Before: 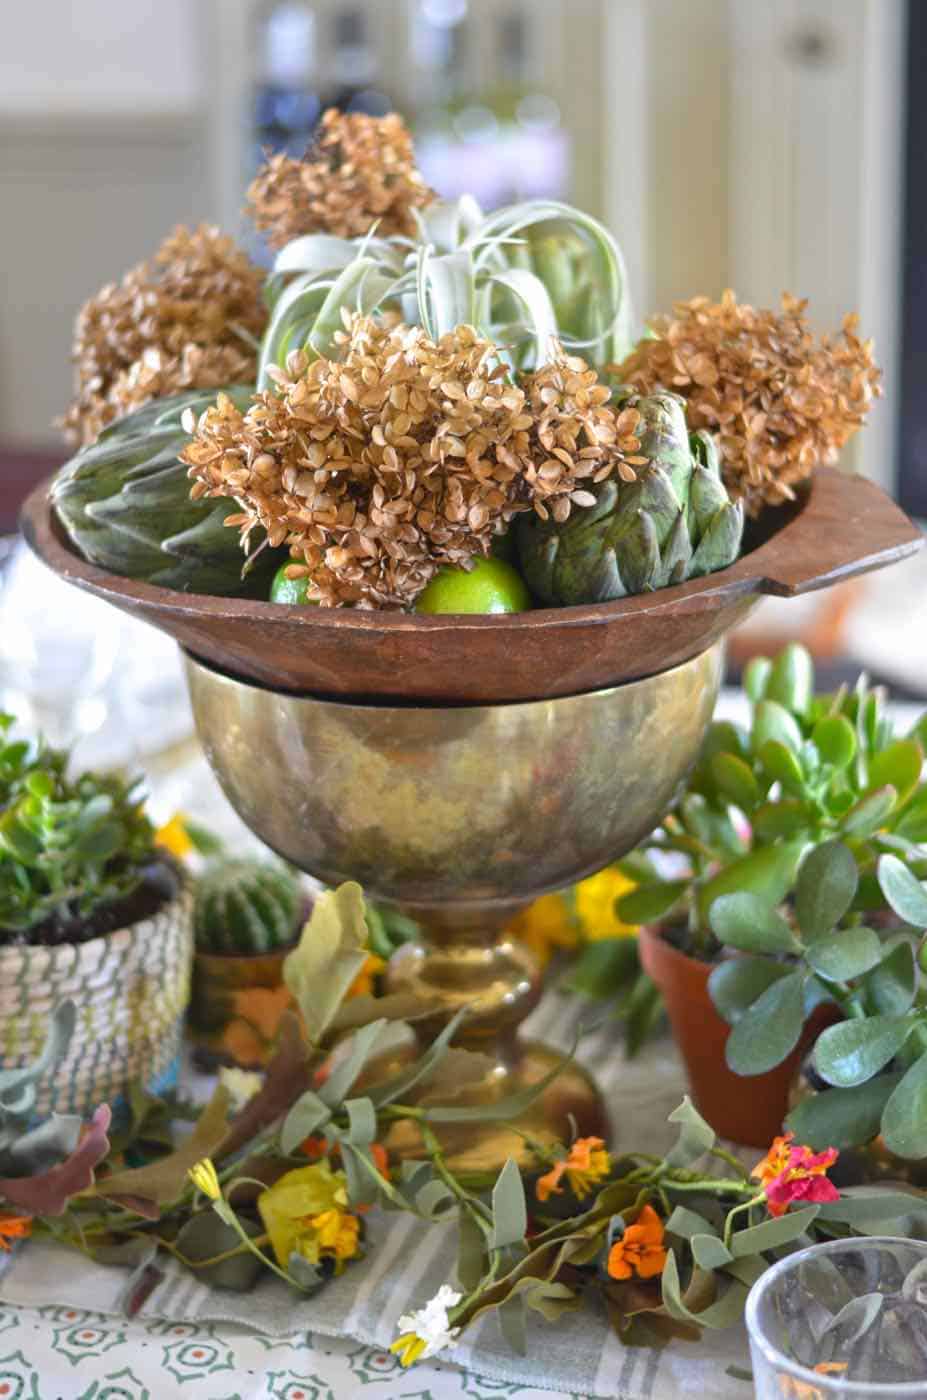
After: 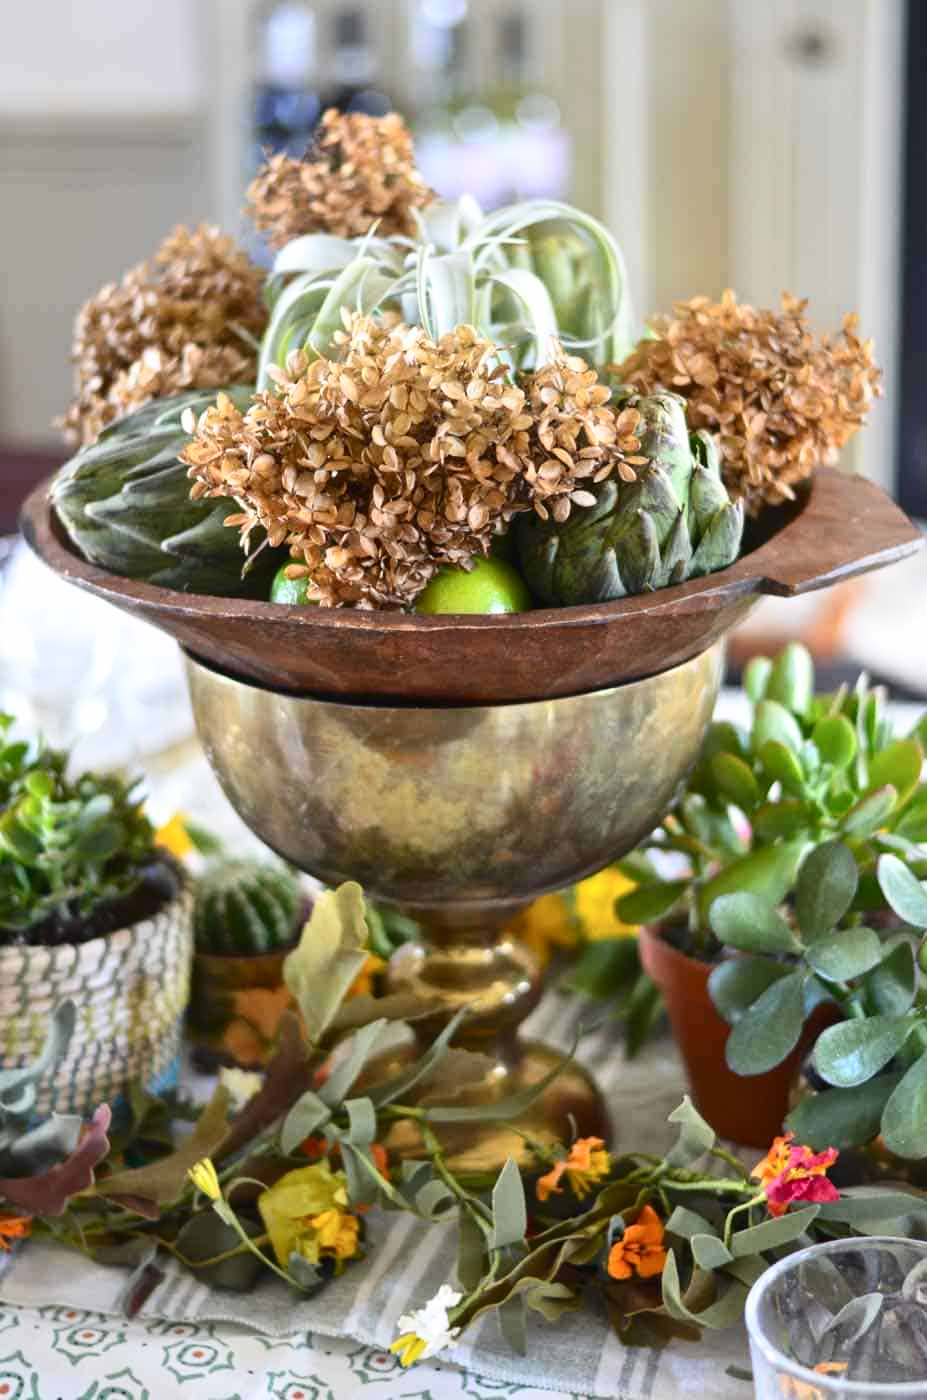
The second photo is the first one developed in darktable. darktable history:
contrast brightness saturation: contrast 0.216
